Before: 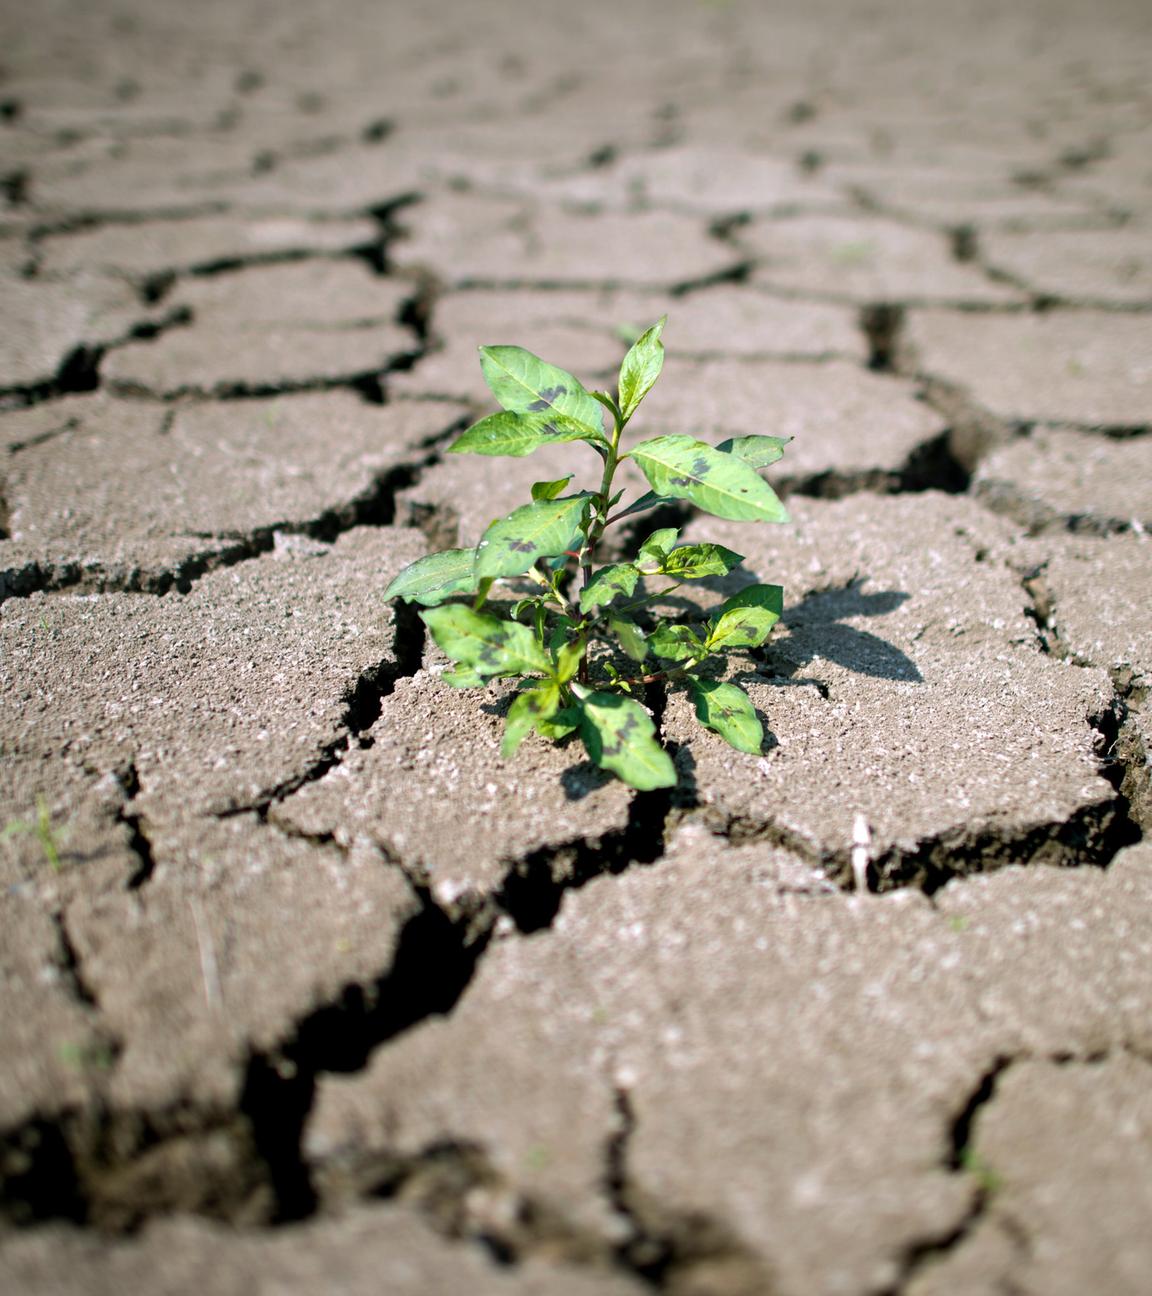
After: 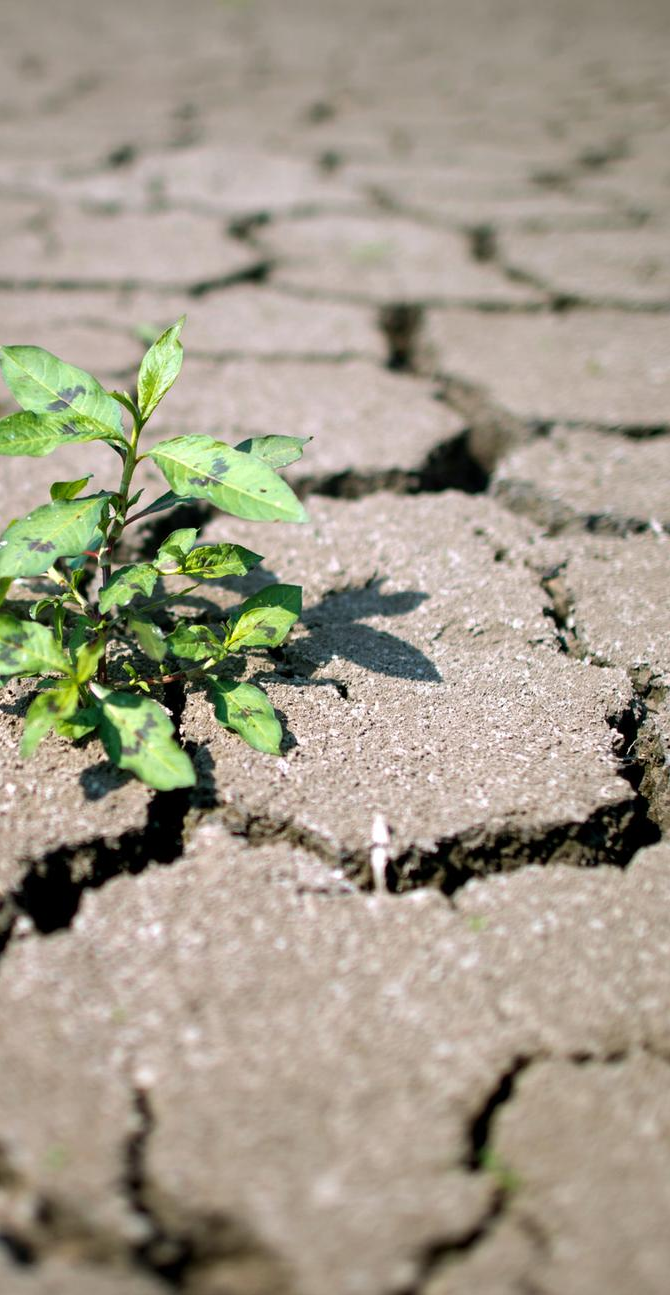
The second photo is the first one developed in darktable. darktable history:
crop: left 41.779%
